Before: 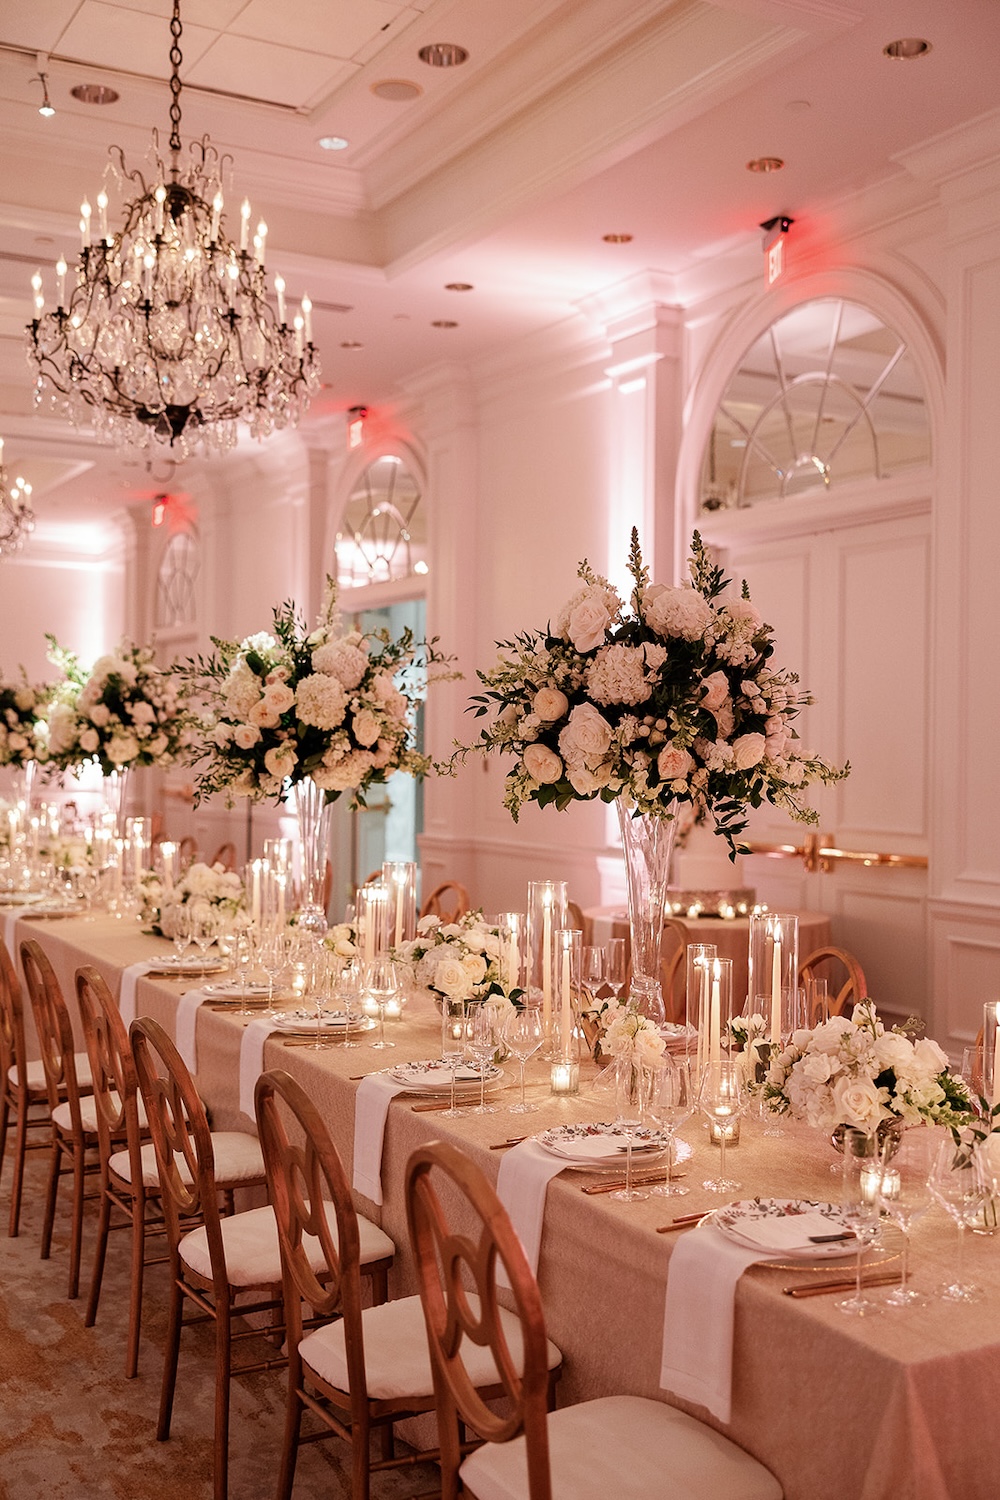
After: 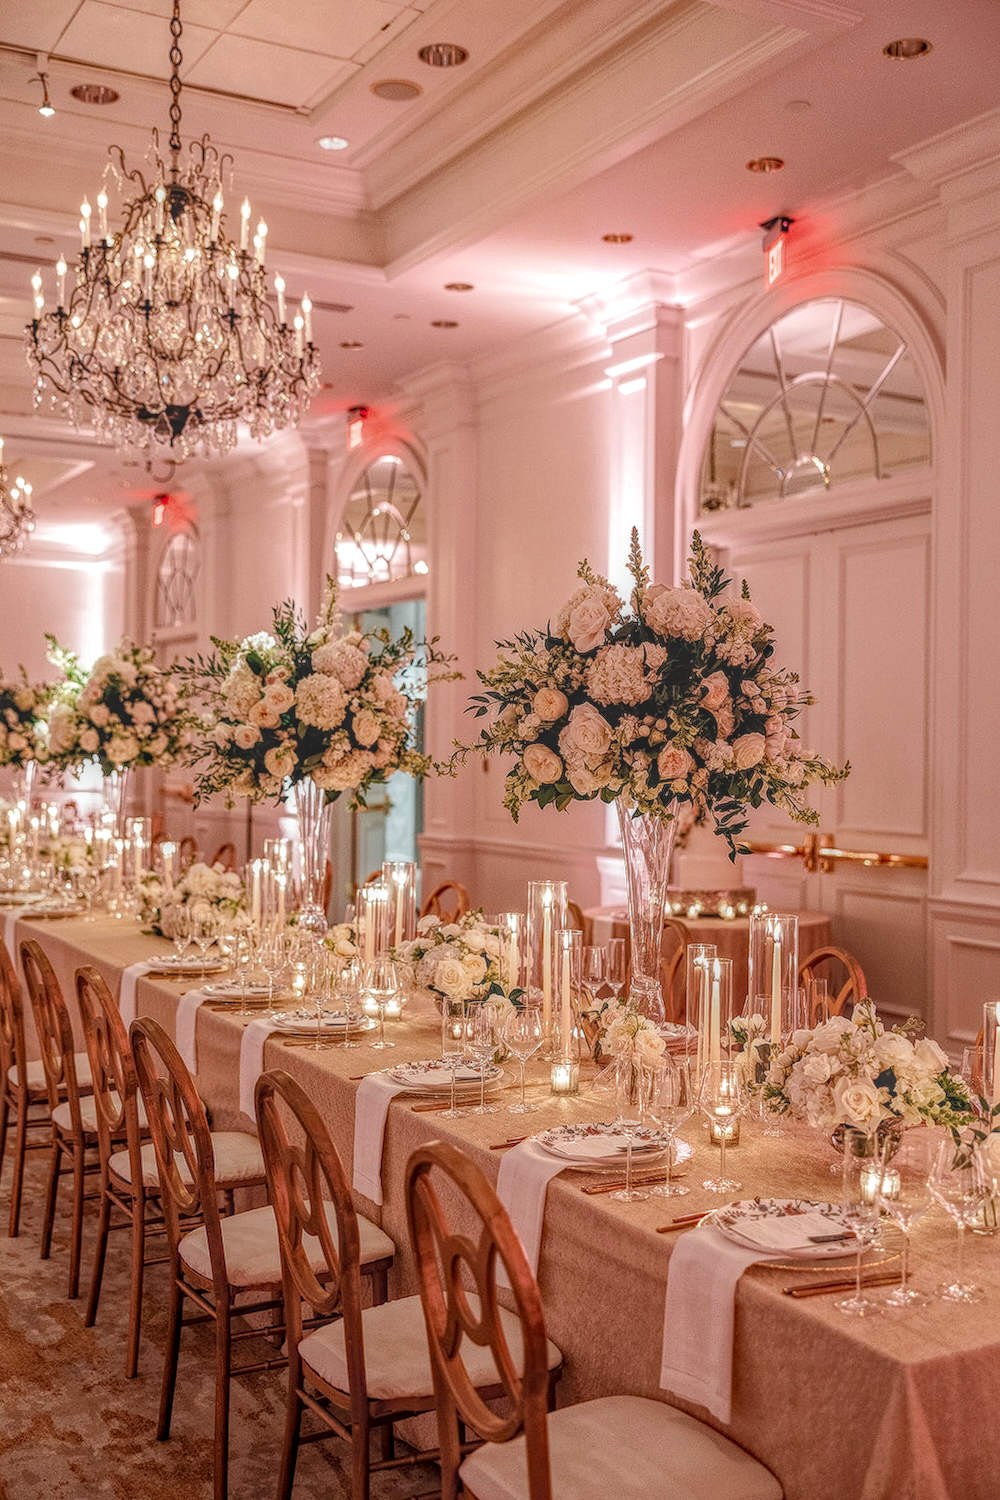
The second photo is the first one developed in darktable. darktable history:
haze removal: compatibility mode true, adaptive false
local contrast: highlights 20%, shadows 31%, detail 201%, midtone range 0.2
